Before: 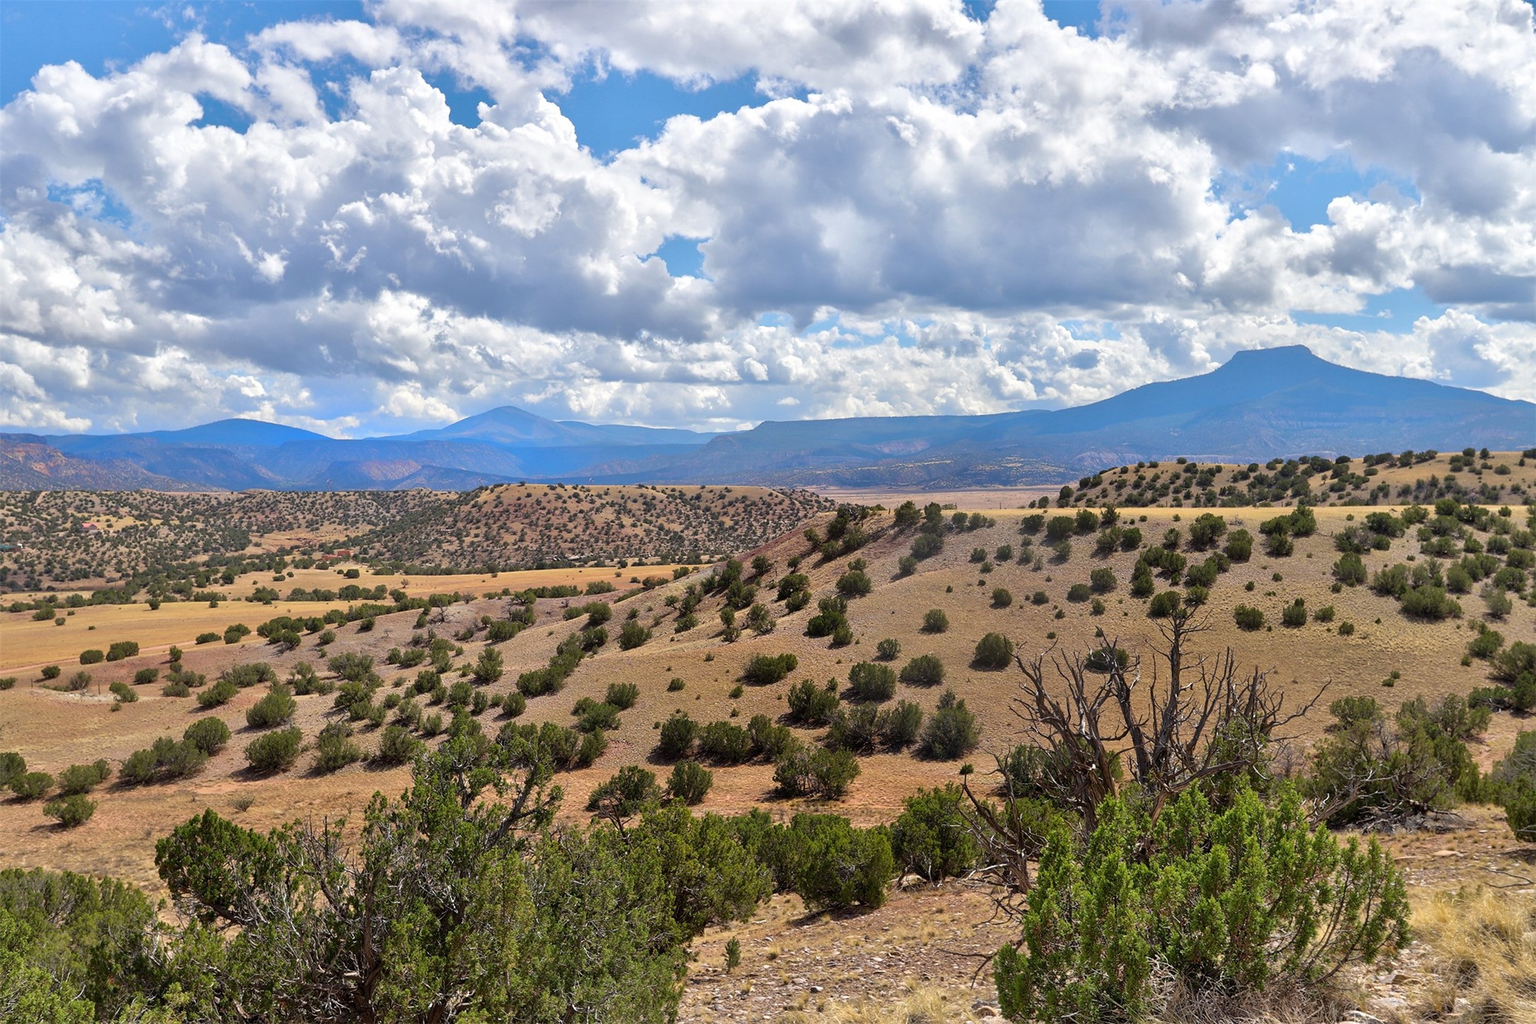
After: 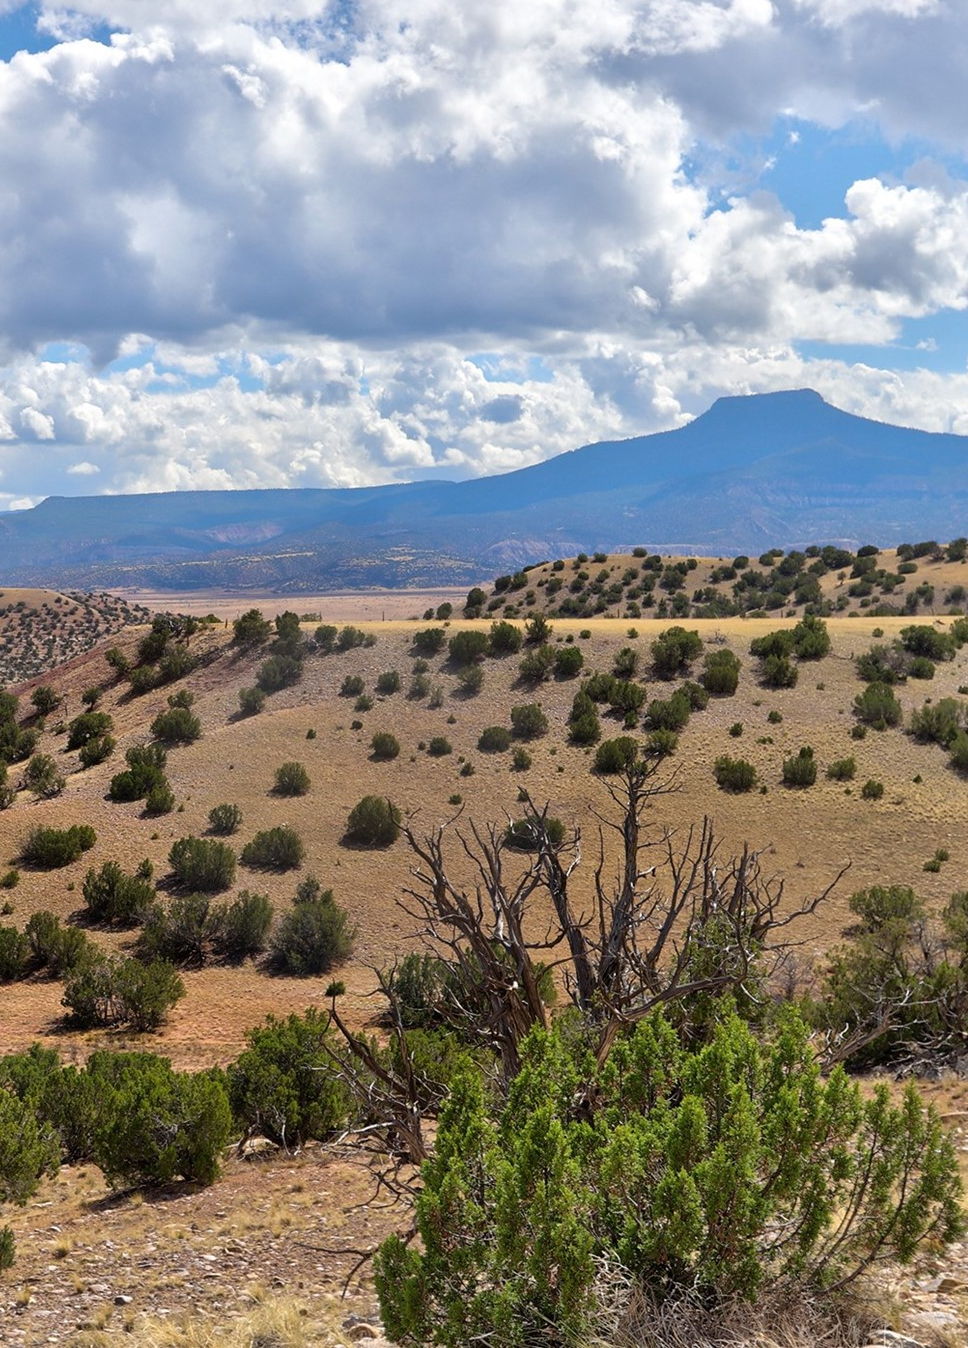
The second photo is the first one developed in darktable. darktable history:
crop: left 47.507%, top 6.846%, right 7.935%
